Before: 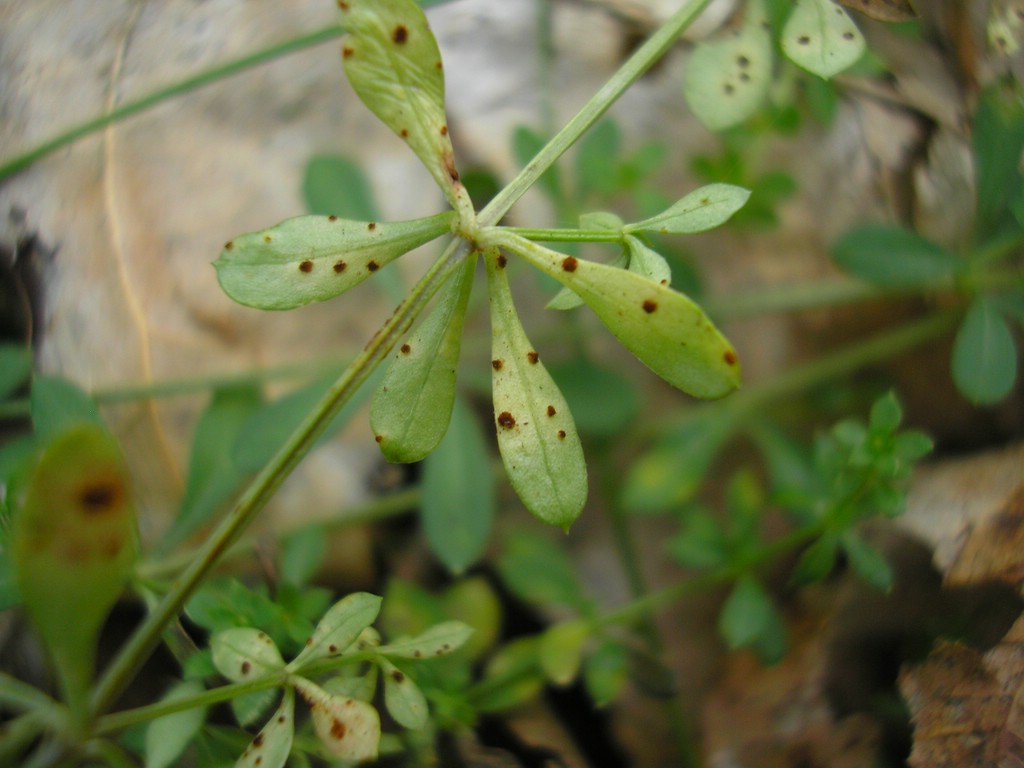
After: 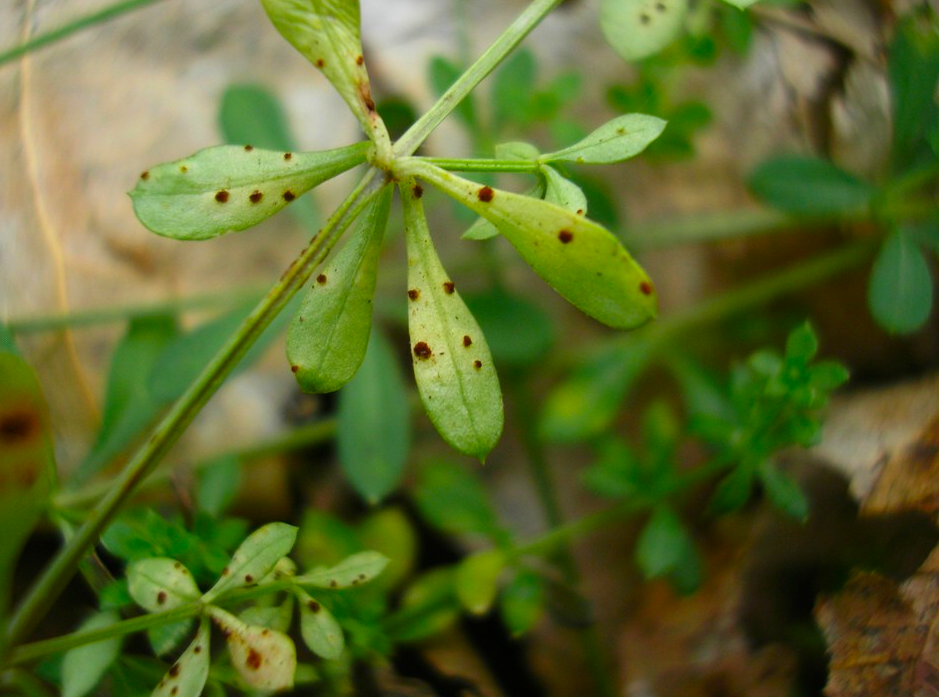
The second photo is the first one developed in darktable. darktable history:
contrast brightness saturation: contrast 0.16, saturation 0.32
crop and rotate: left 8.262%, top 9.226%
